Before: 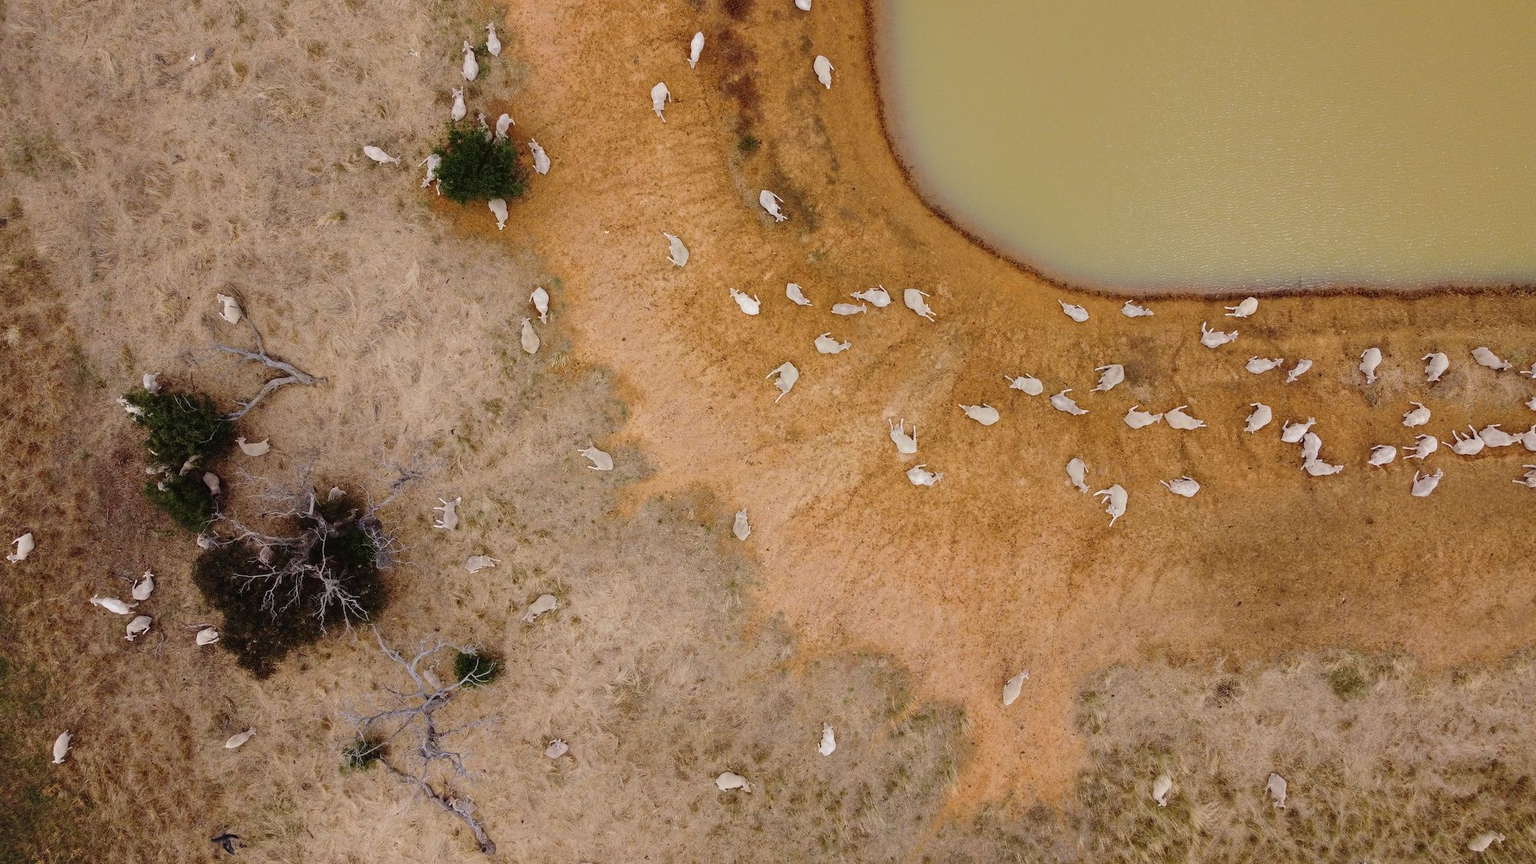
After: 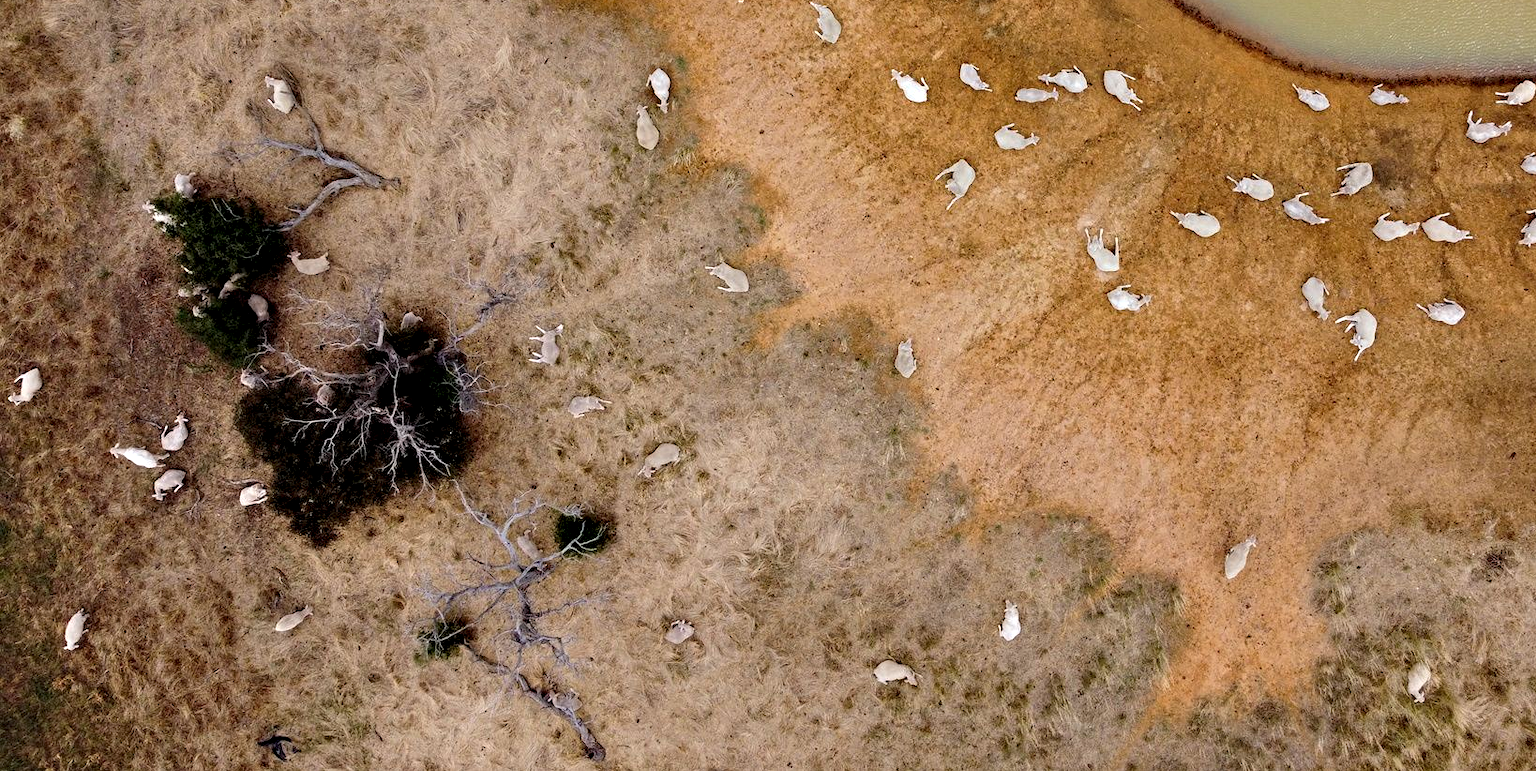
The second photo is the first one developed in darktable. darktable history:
crop: top 26.797%, right 18.058%
contrast equalizer: y [[0.6 ×6], [0.55 ×6], [0 ×6], [0 ×6], [0 ×6]]
